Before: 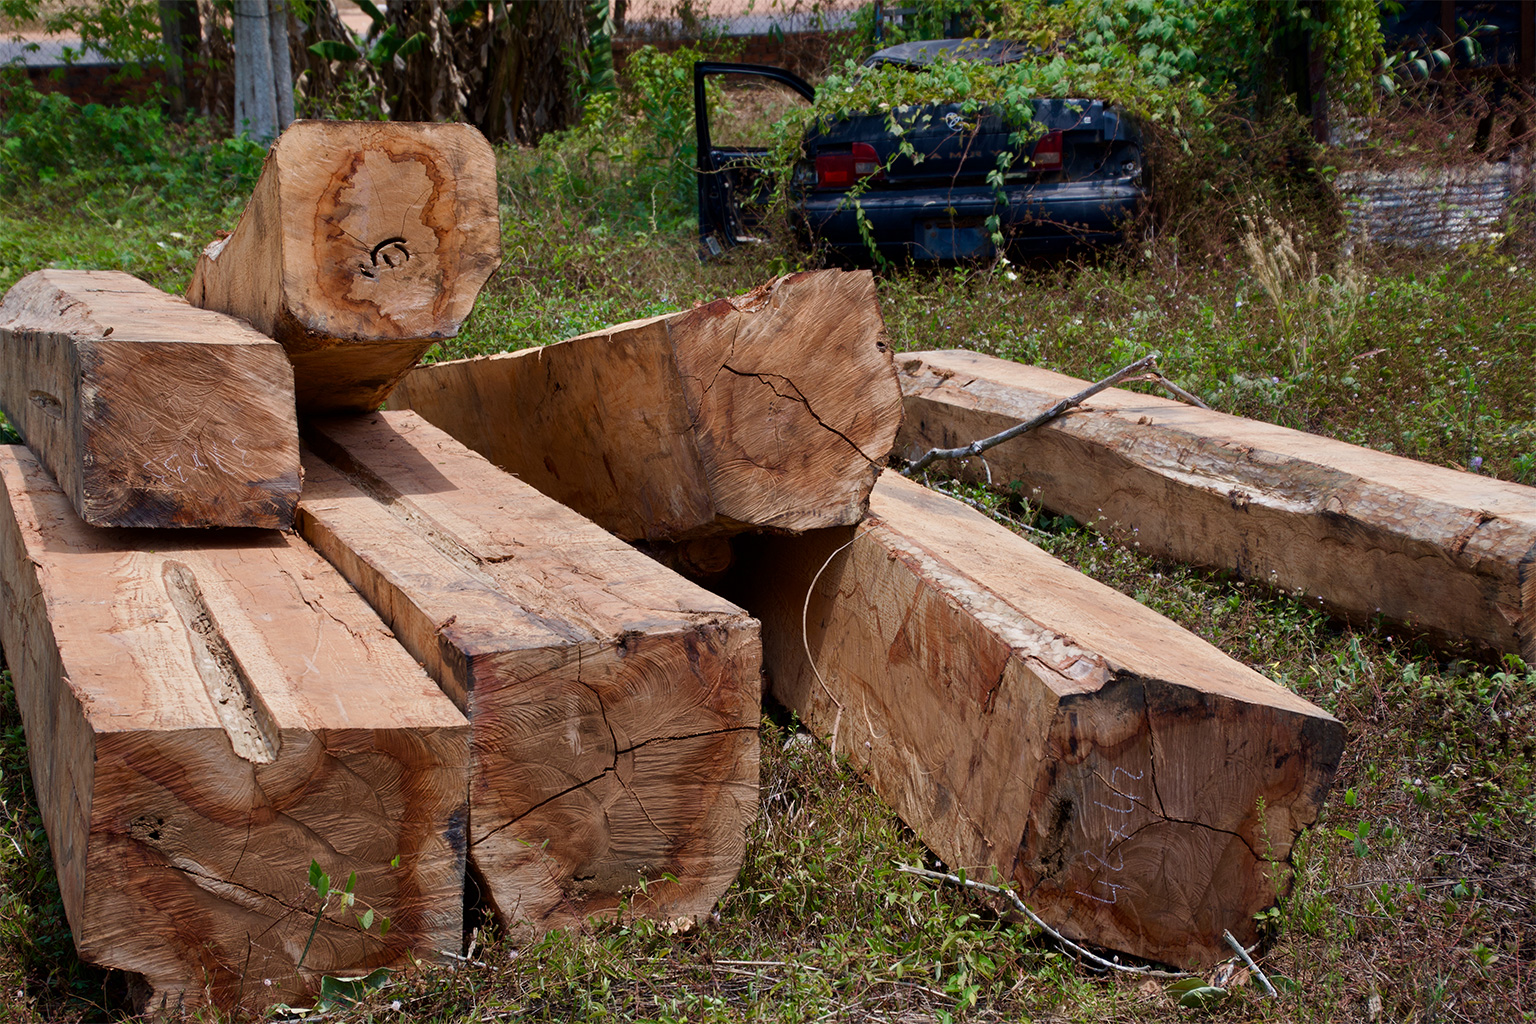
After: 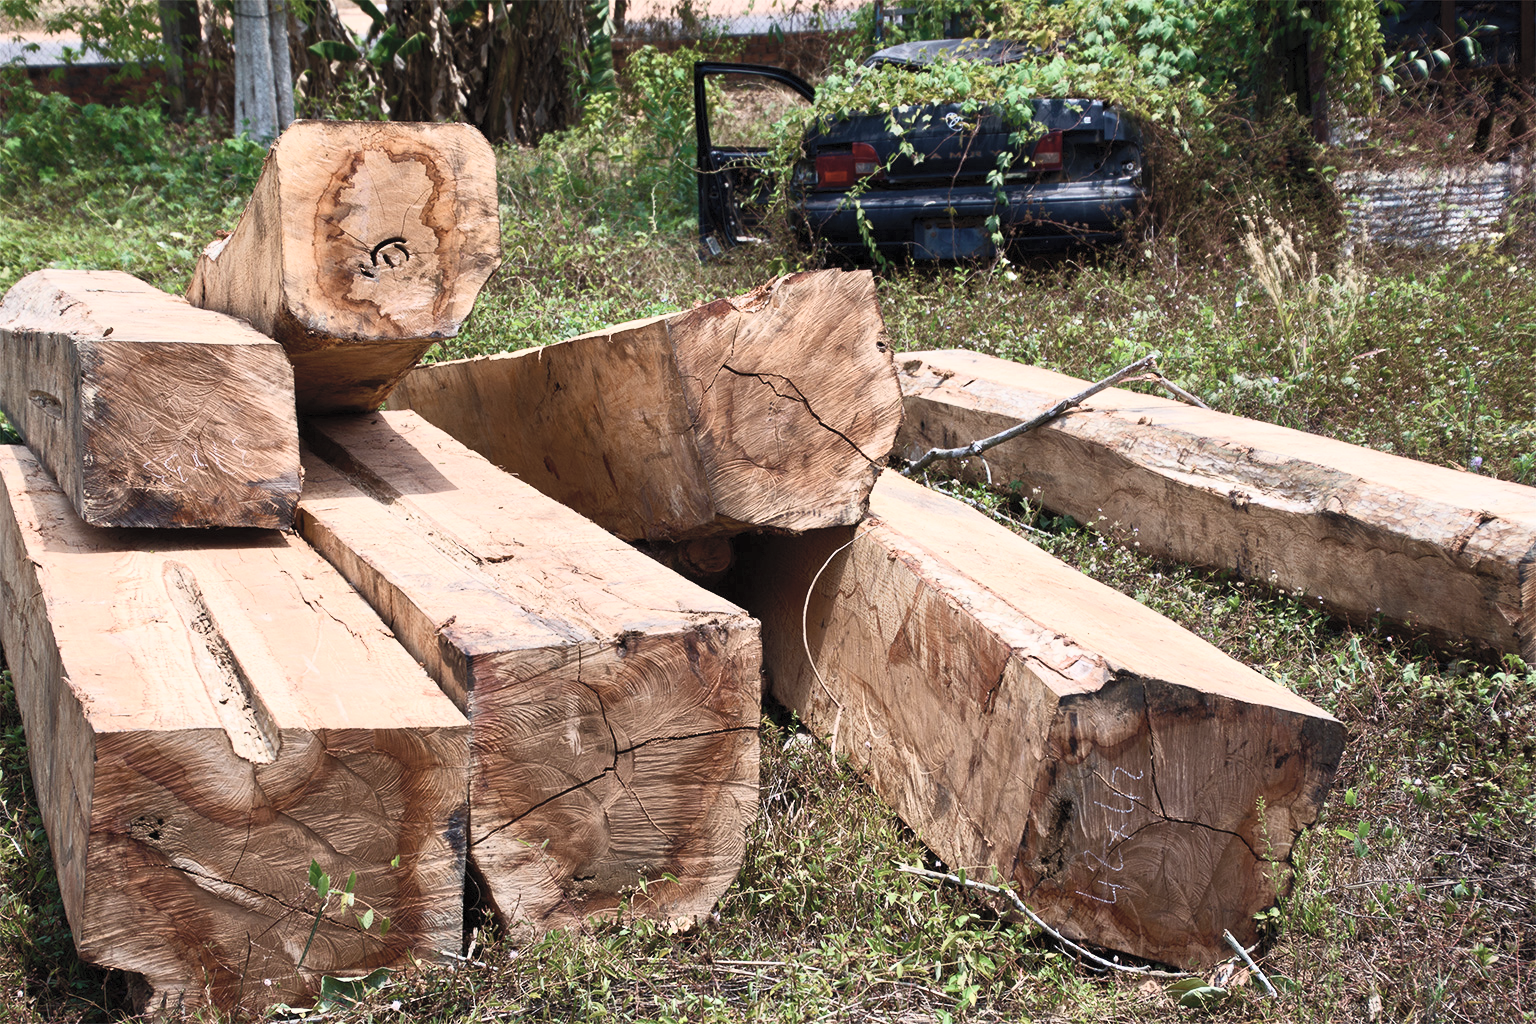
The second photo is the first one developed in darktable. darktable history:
contrast brightness saturation: contrast 0.446, brightness 0.556, saturation -0.191
